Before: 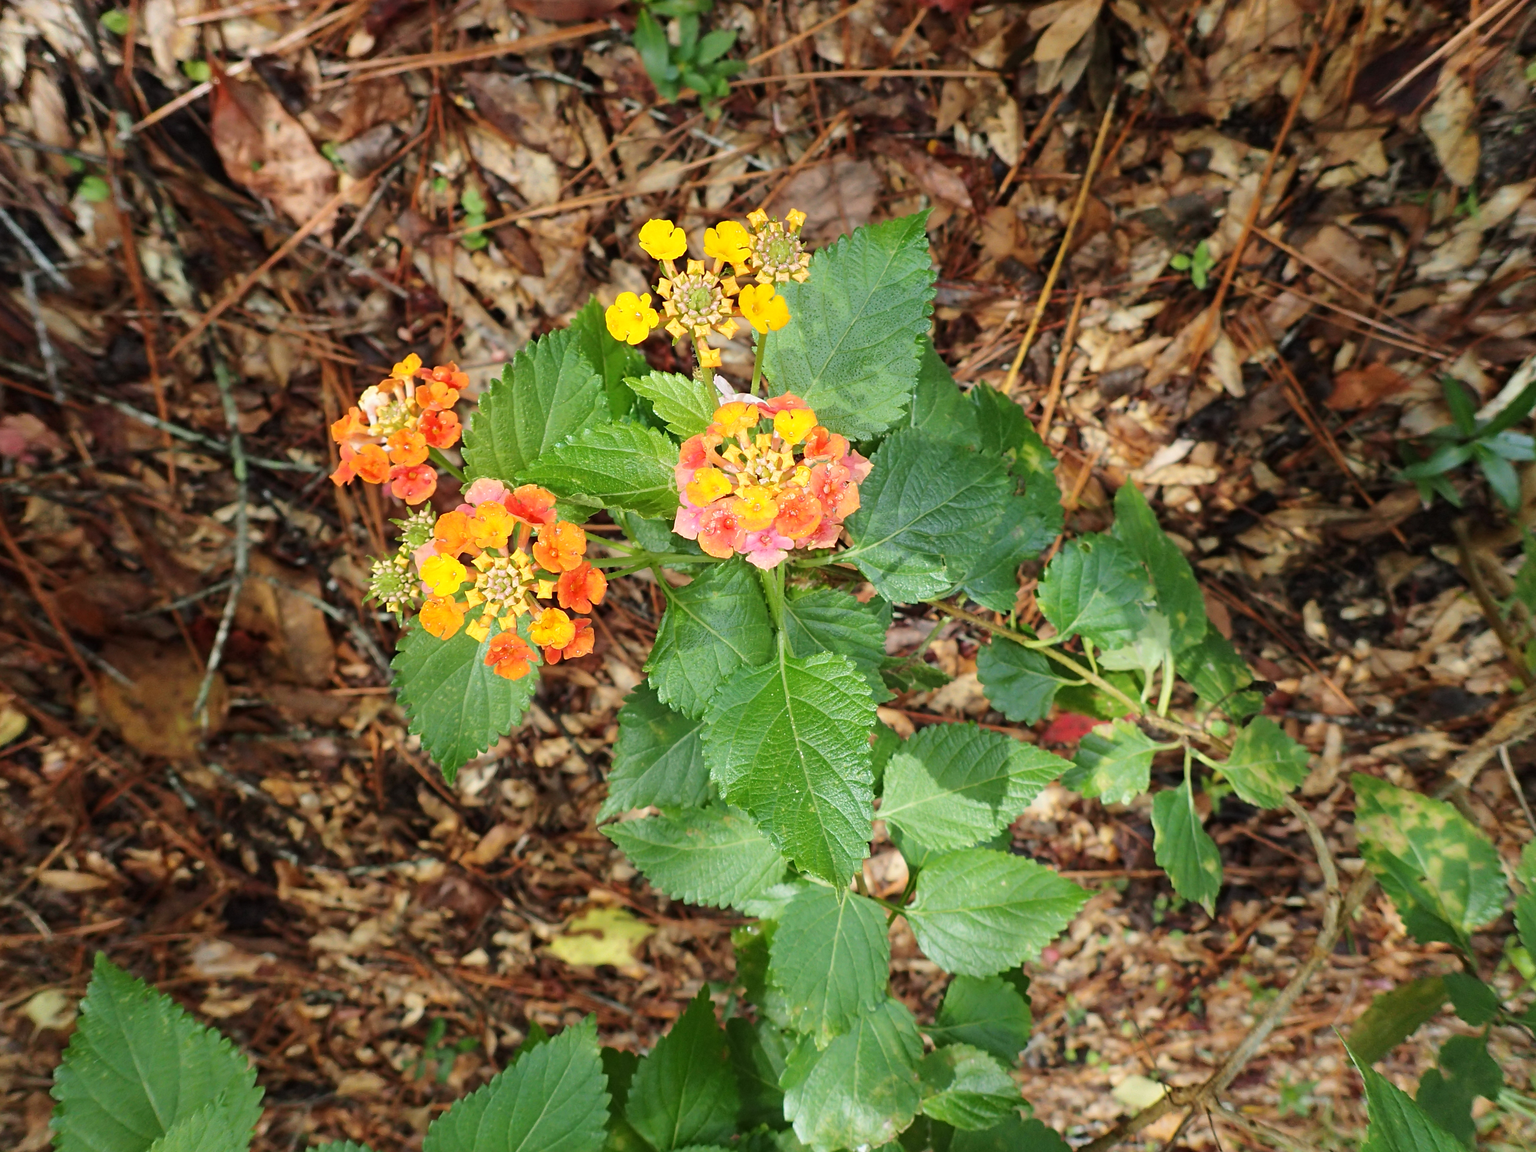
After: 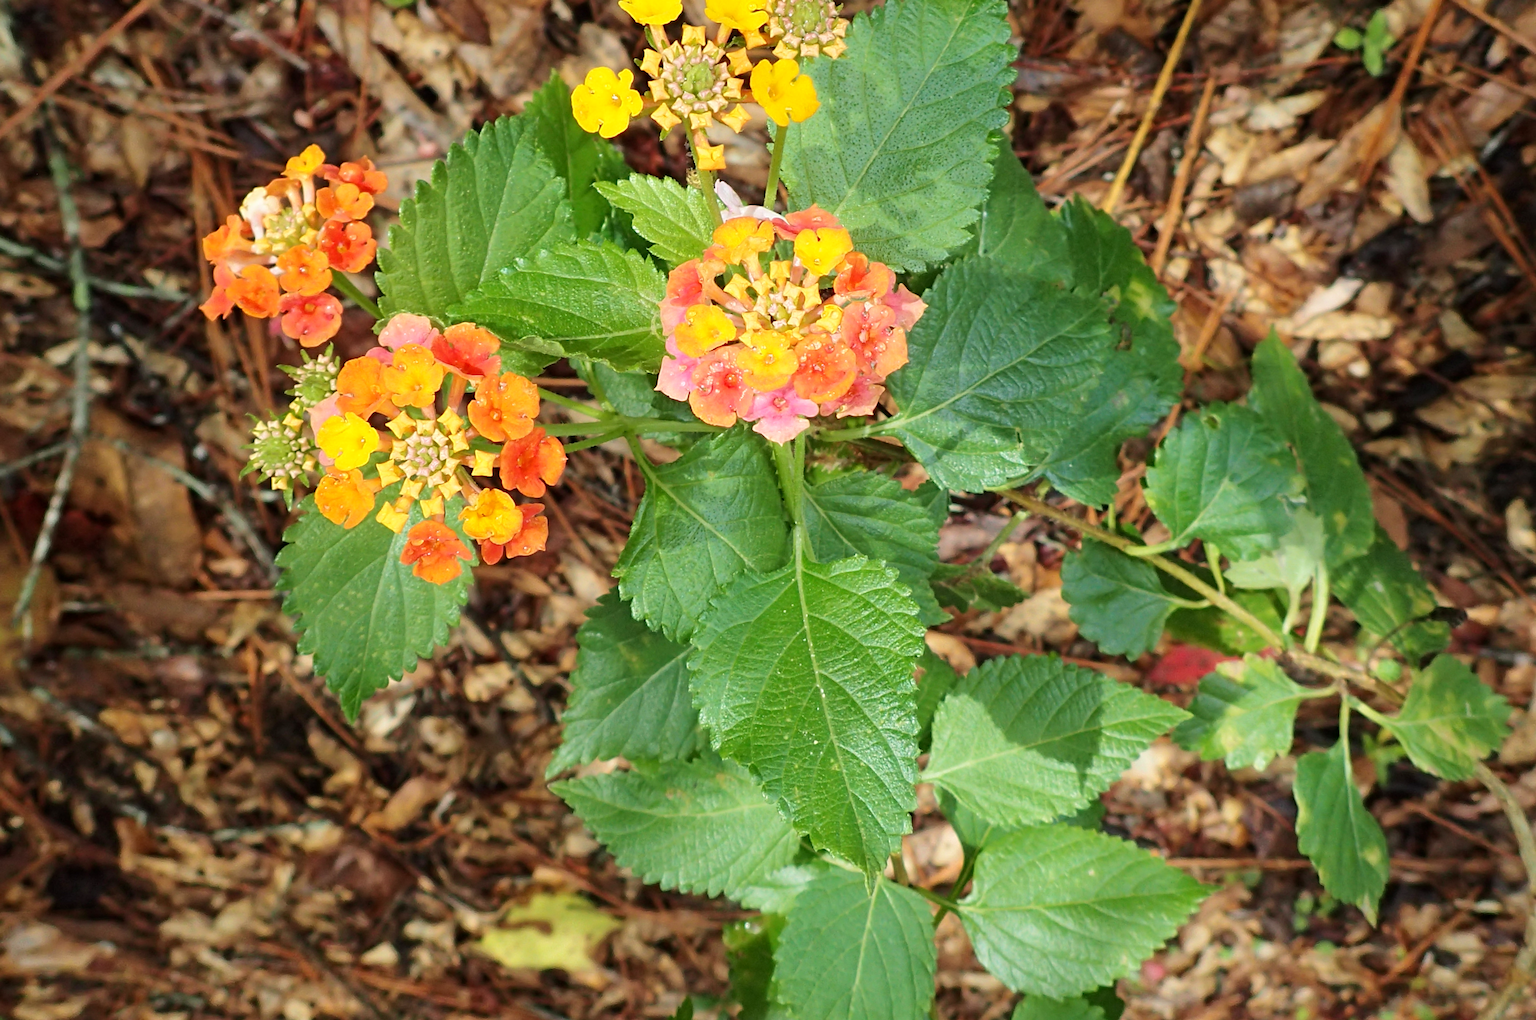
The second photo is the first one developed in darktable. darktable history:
exposure: black level correction 0.001, compensate highlight preservation false
crop and rotate: angle -3.37°, left 9.79%, top 20.73%, right 12.42%, bottom 11.82%
velvia: strength 15%
rotate and perspective: rotation -2.22°, lens shift (horizontal) -0.022, automatic cropping off
